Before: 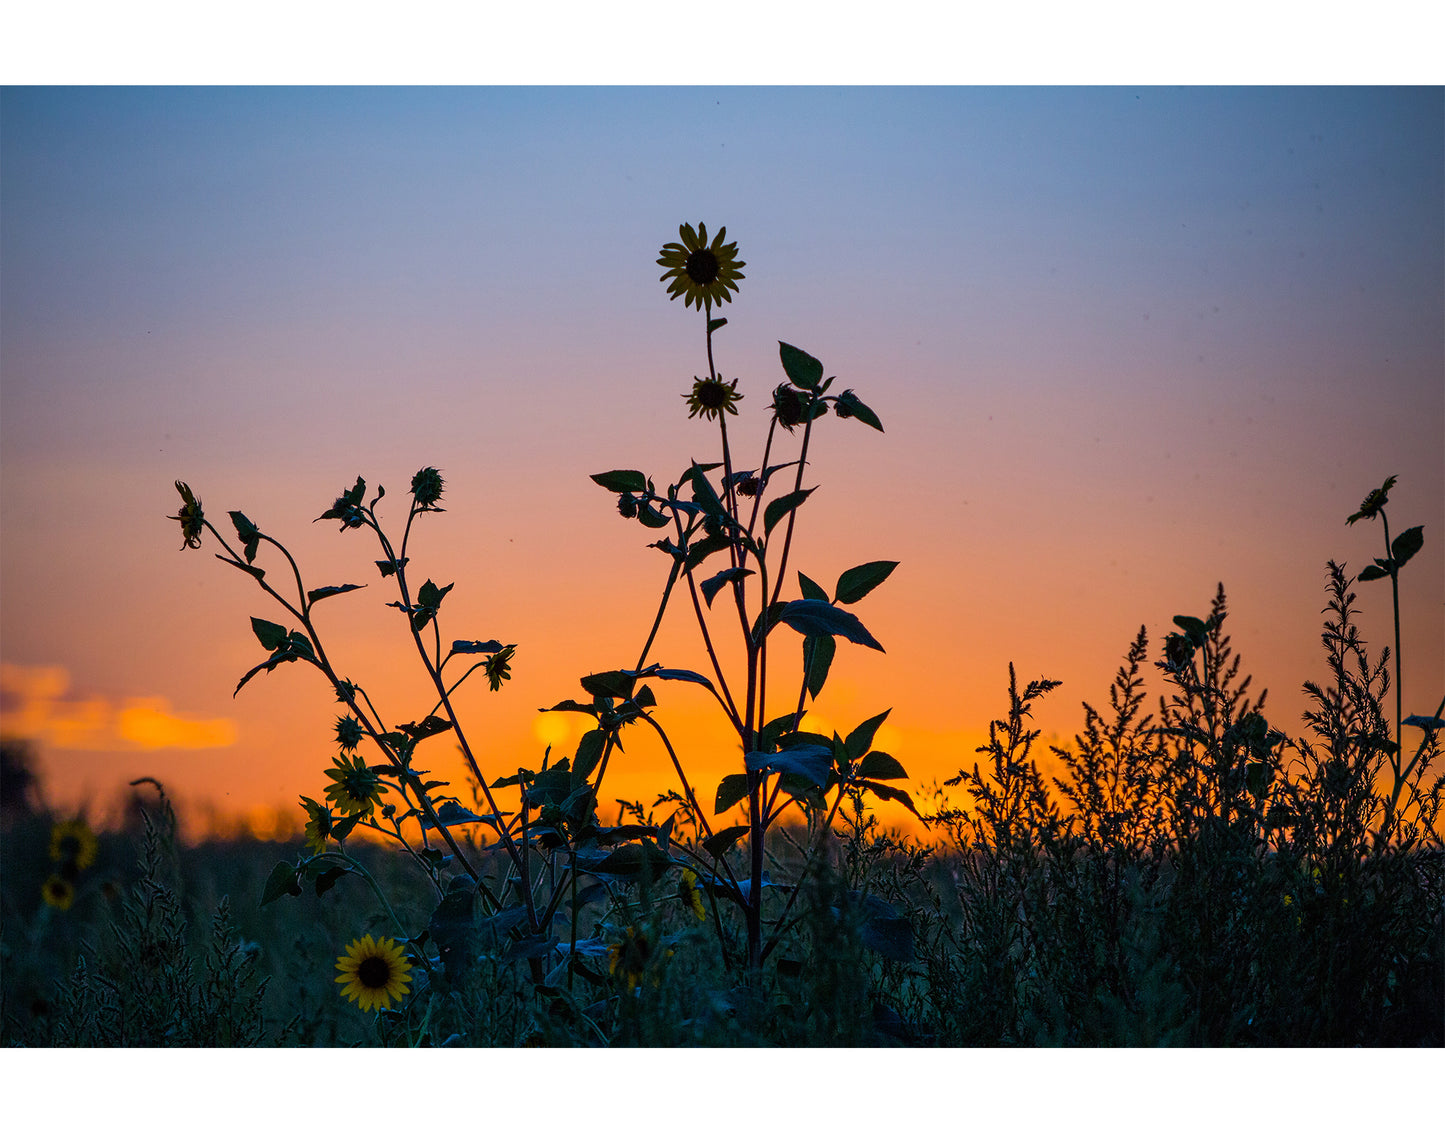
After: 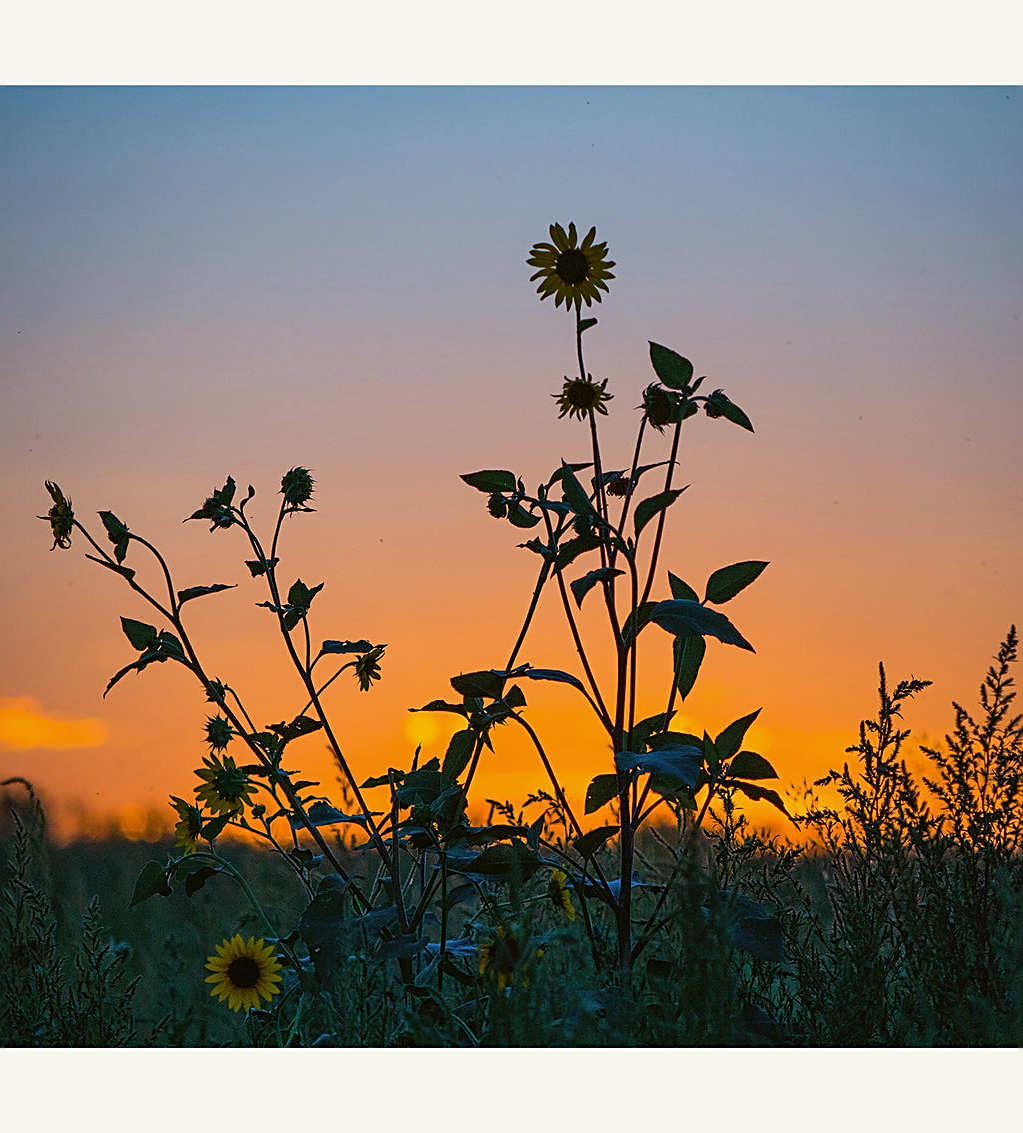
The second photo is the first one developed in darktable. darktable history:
sharpen: on, module defaults
crop and rotate: left 9.061%, right 20.142%
color balance: mode lift, gamma, gain (sRGB), lift [1.04, 1, 1, 0.97], gamma [1.01, 1, 1, 0.97], gain [0.96, 1, 1, 0.97]
